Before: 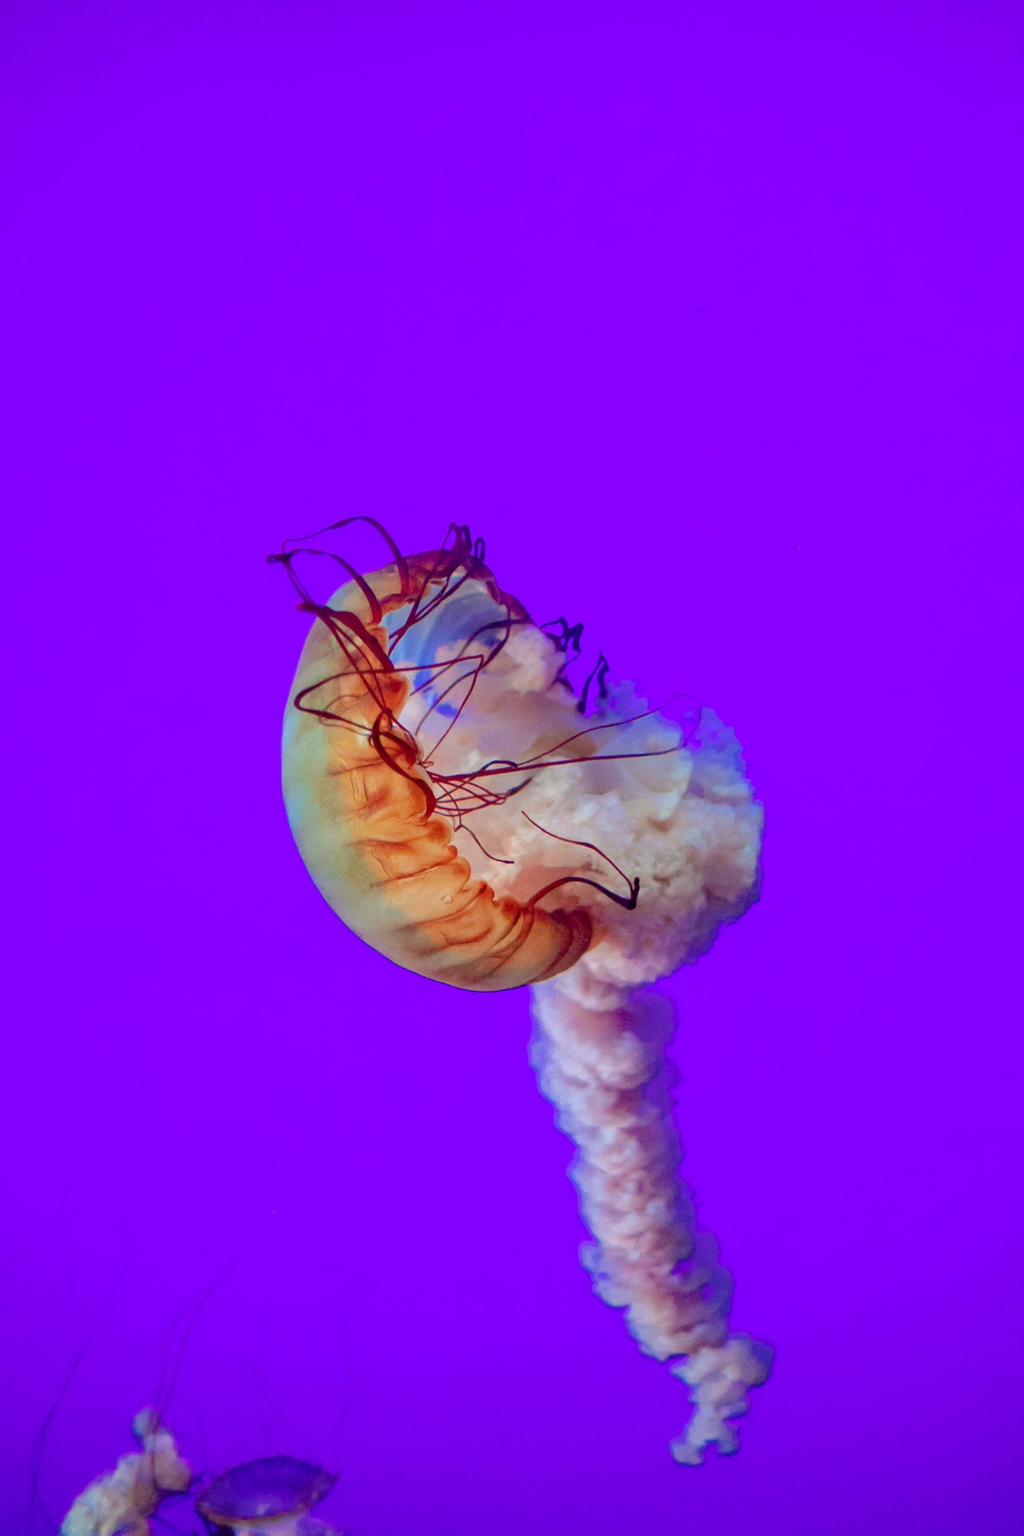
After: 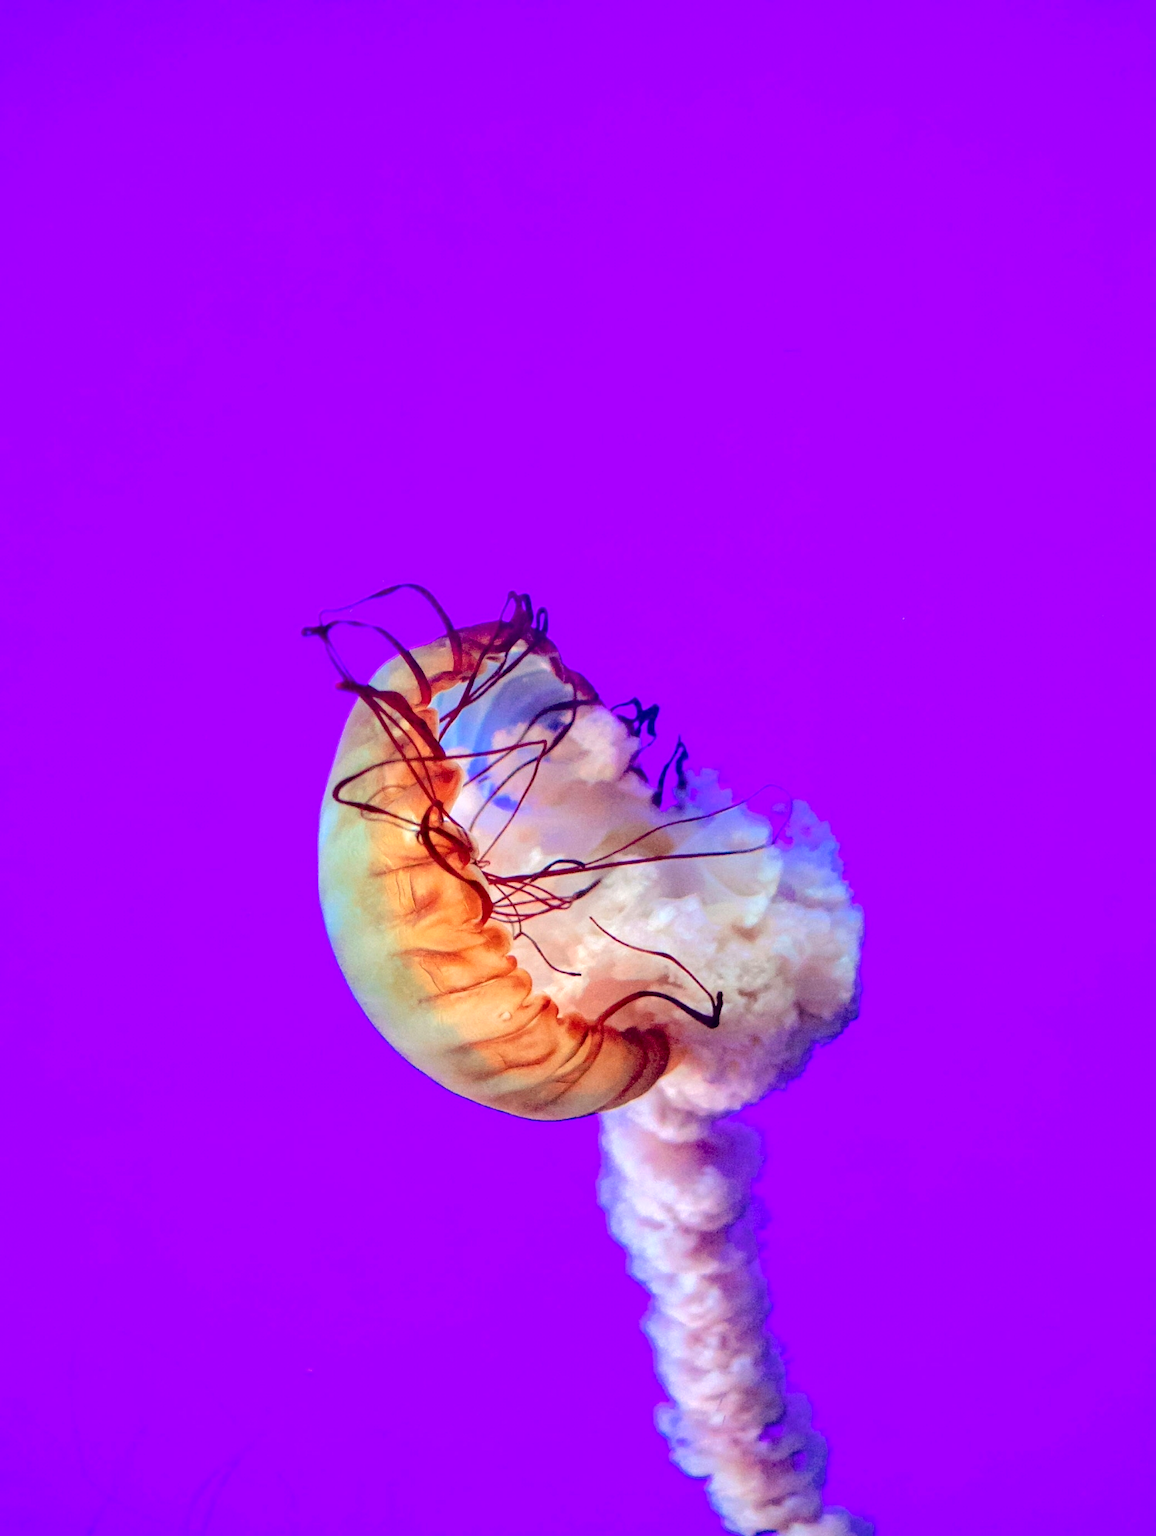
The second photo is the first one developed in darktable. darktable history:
crop and rotate: top 0%, bottom 11.49%
exposure: black level correction 0, exposure 0.7 EV, compensate exposure bias true, compensate highlight preservation false
fill light: exposure -2 EV, width 8.6
